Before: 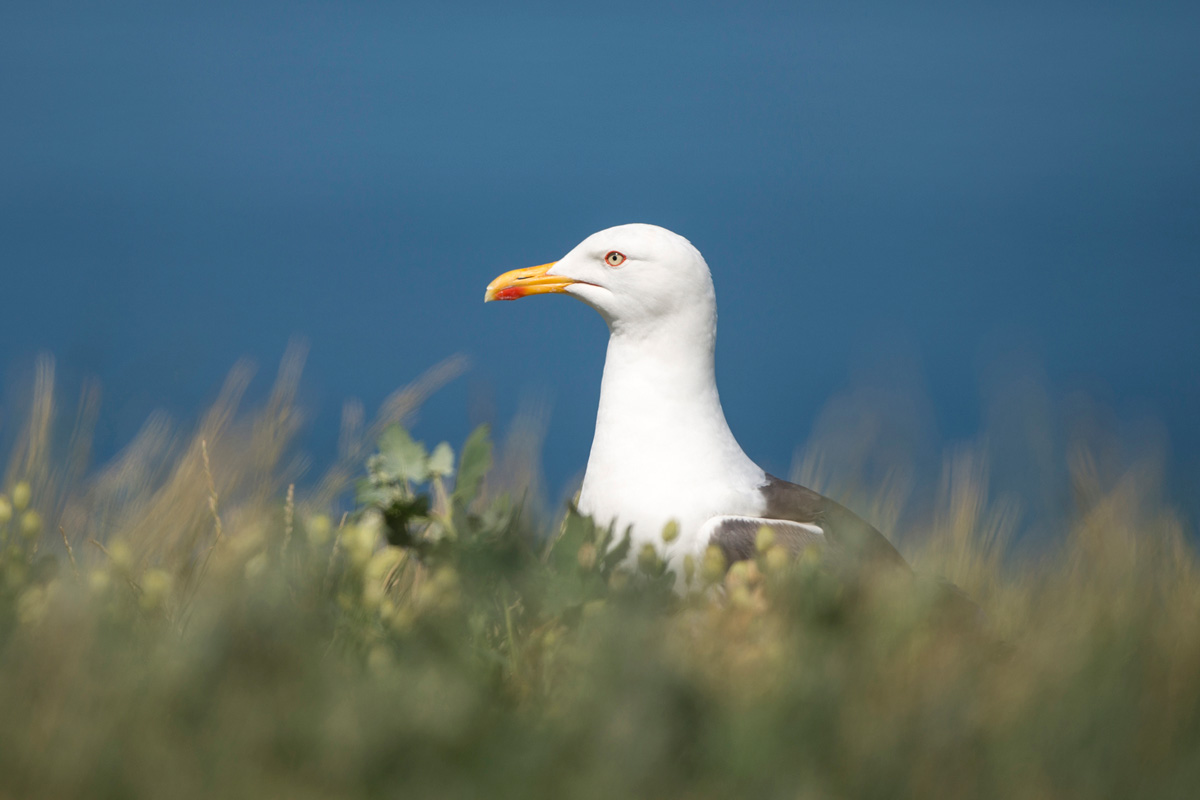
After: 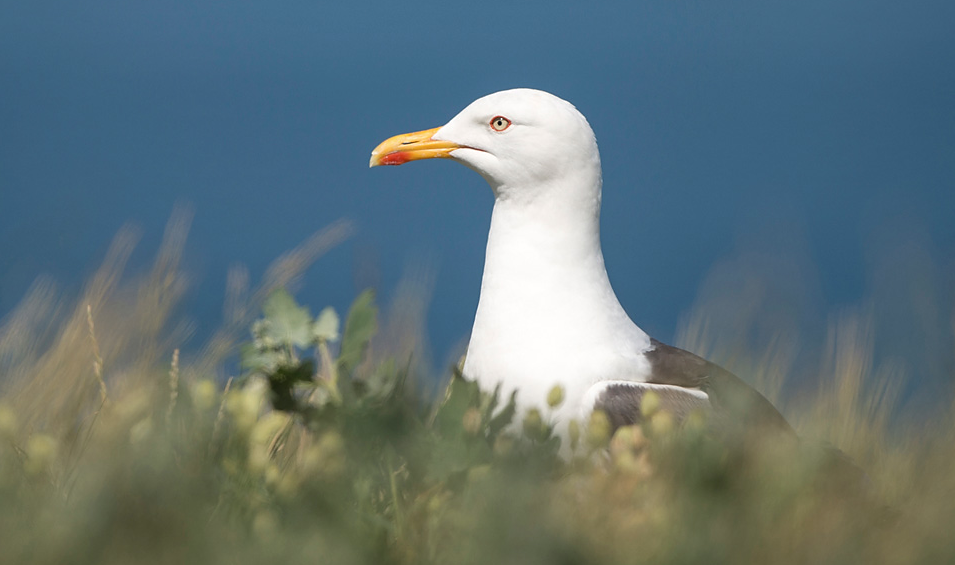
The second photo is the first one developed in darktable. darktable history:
contrast brightness saturation: saturation -0.084
sharpen: radius 1.018, threshold 0.861
crop: left 9.605%, top 16.947%, right 10.776%, bottom 12.313%
